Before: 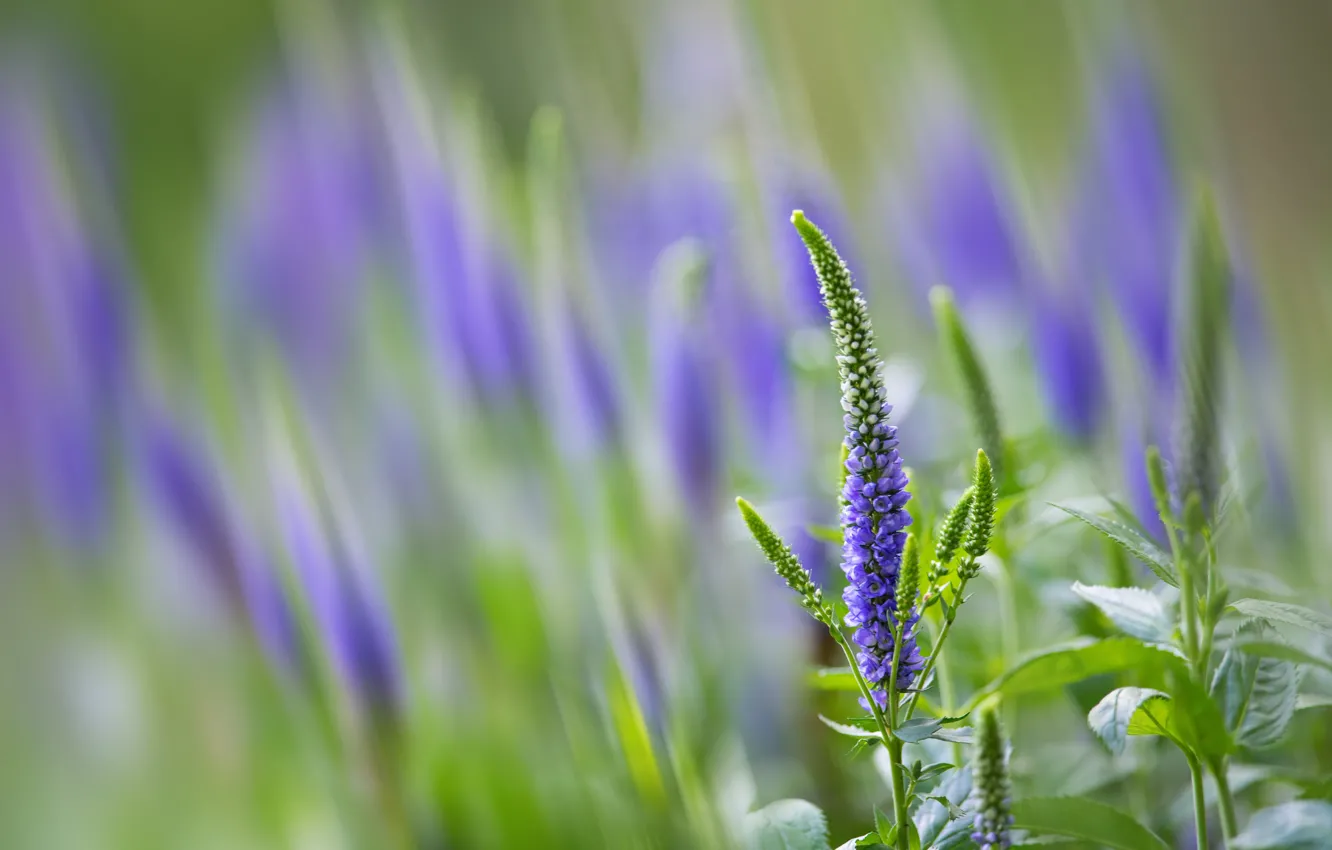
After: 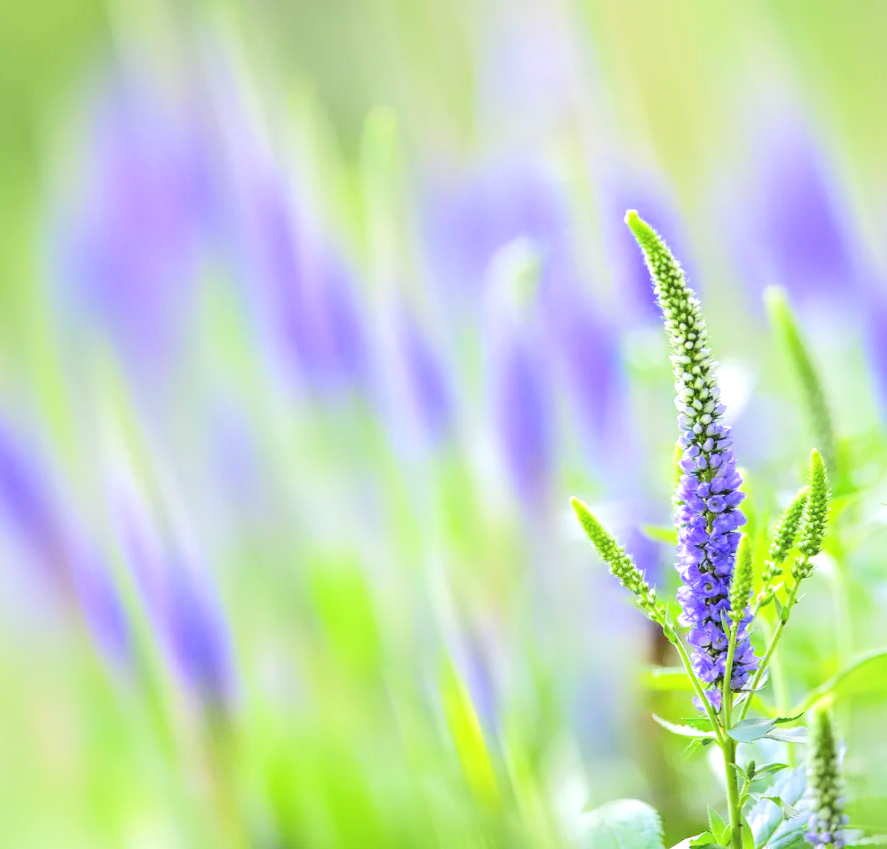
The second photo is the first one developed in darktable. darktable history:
tone equalizer: -7 EV 0.151 EV, -6 EV 0.611 EV, -5 EV 1.16 EV, -4 EV 1.31 EV, -3 EV 1.17 EV, -2 EV 0.6 EV, -1 EV 0.167 EV, edges refinement/feathering 500, mask exposure compensation -1.57 EV, preserve details no
exposure: black level correction -0.002, exposure 0.542 EV, compensate exposure bias true, compensate highlight preservation false
crop and rotate: left 12.499%, right 20.909%
